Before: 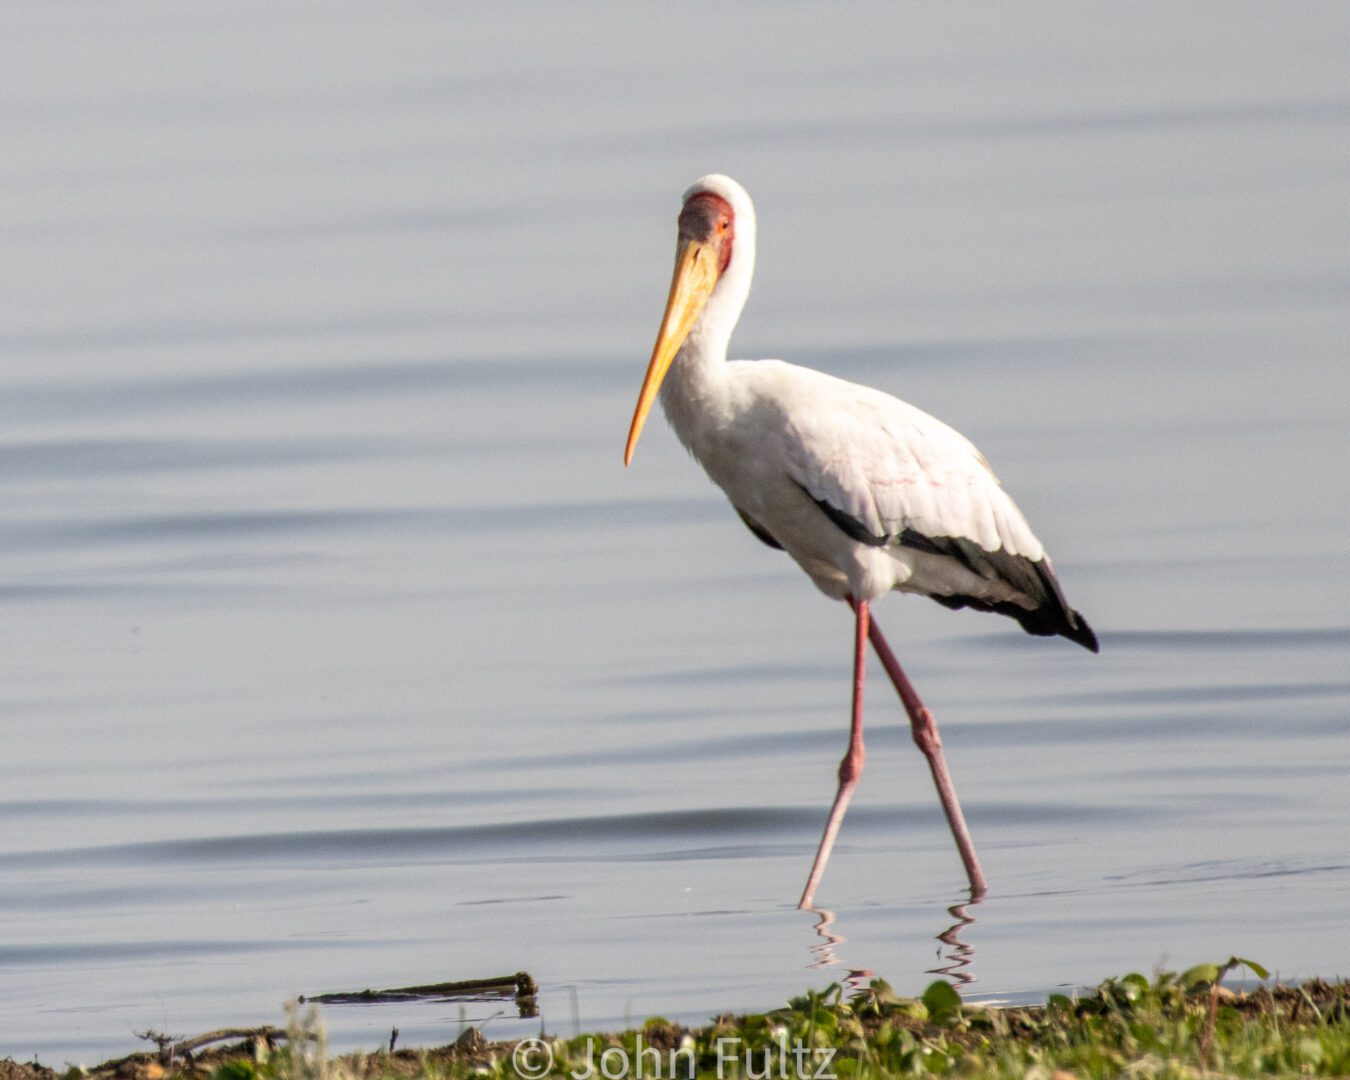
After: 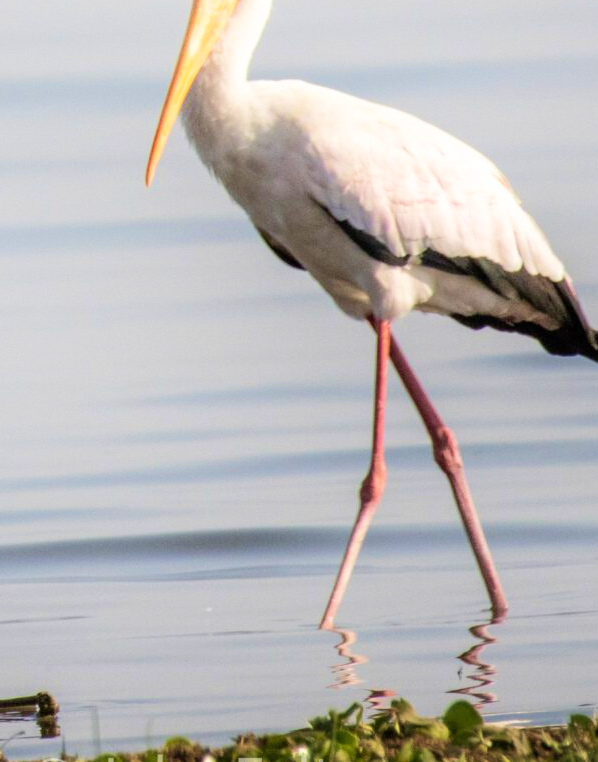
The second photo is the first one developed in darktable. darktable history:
crop: left 35.493%, top 25.958%, right 20.21%, bottom 3.397%
velvia: strength 44.81%
shadows and highlights: highlights 69.34, soften with gaussian
